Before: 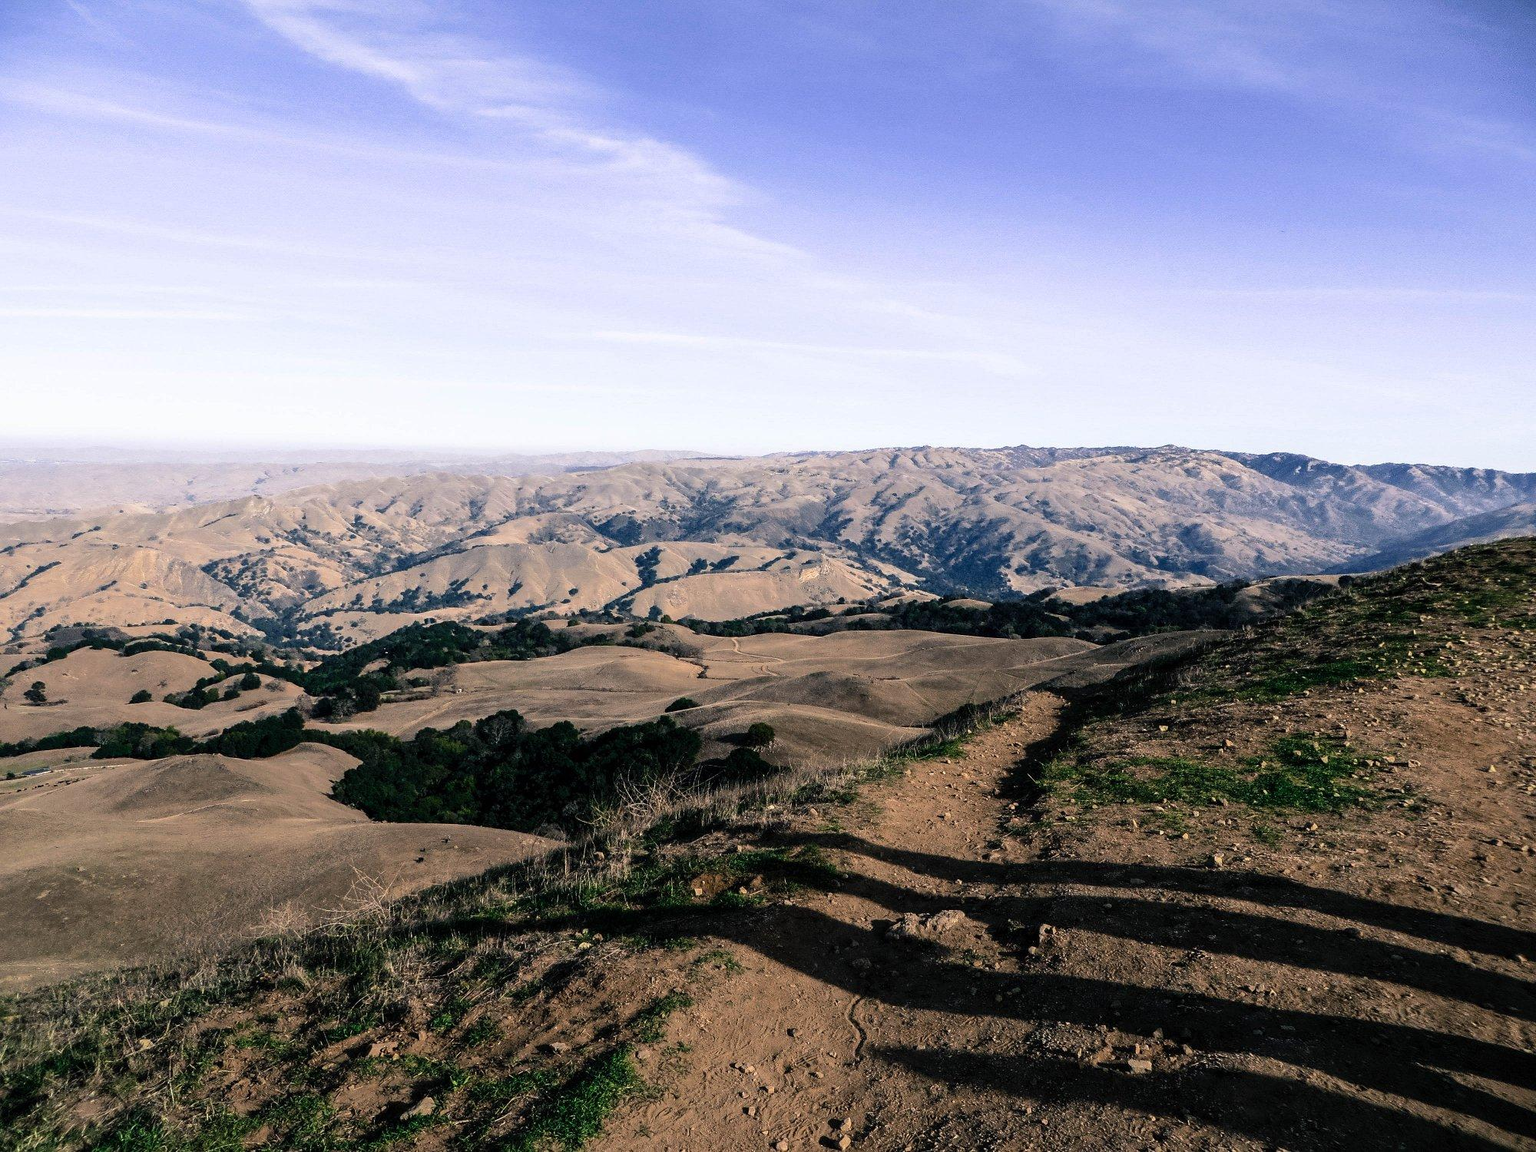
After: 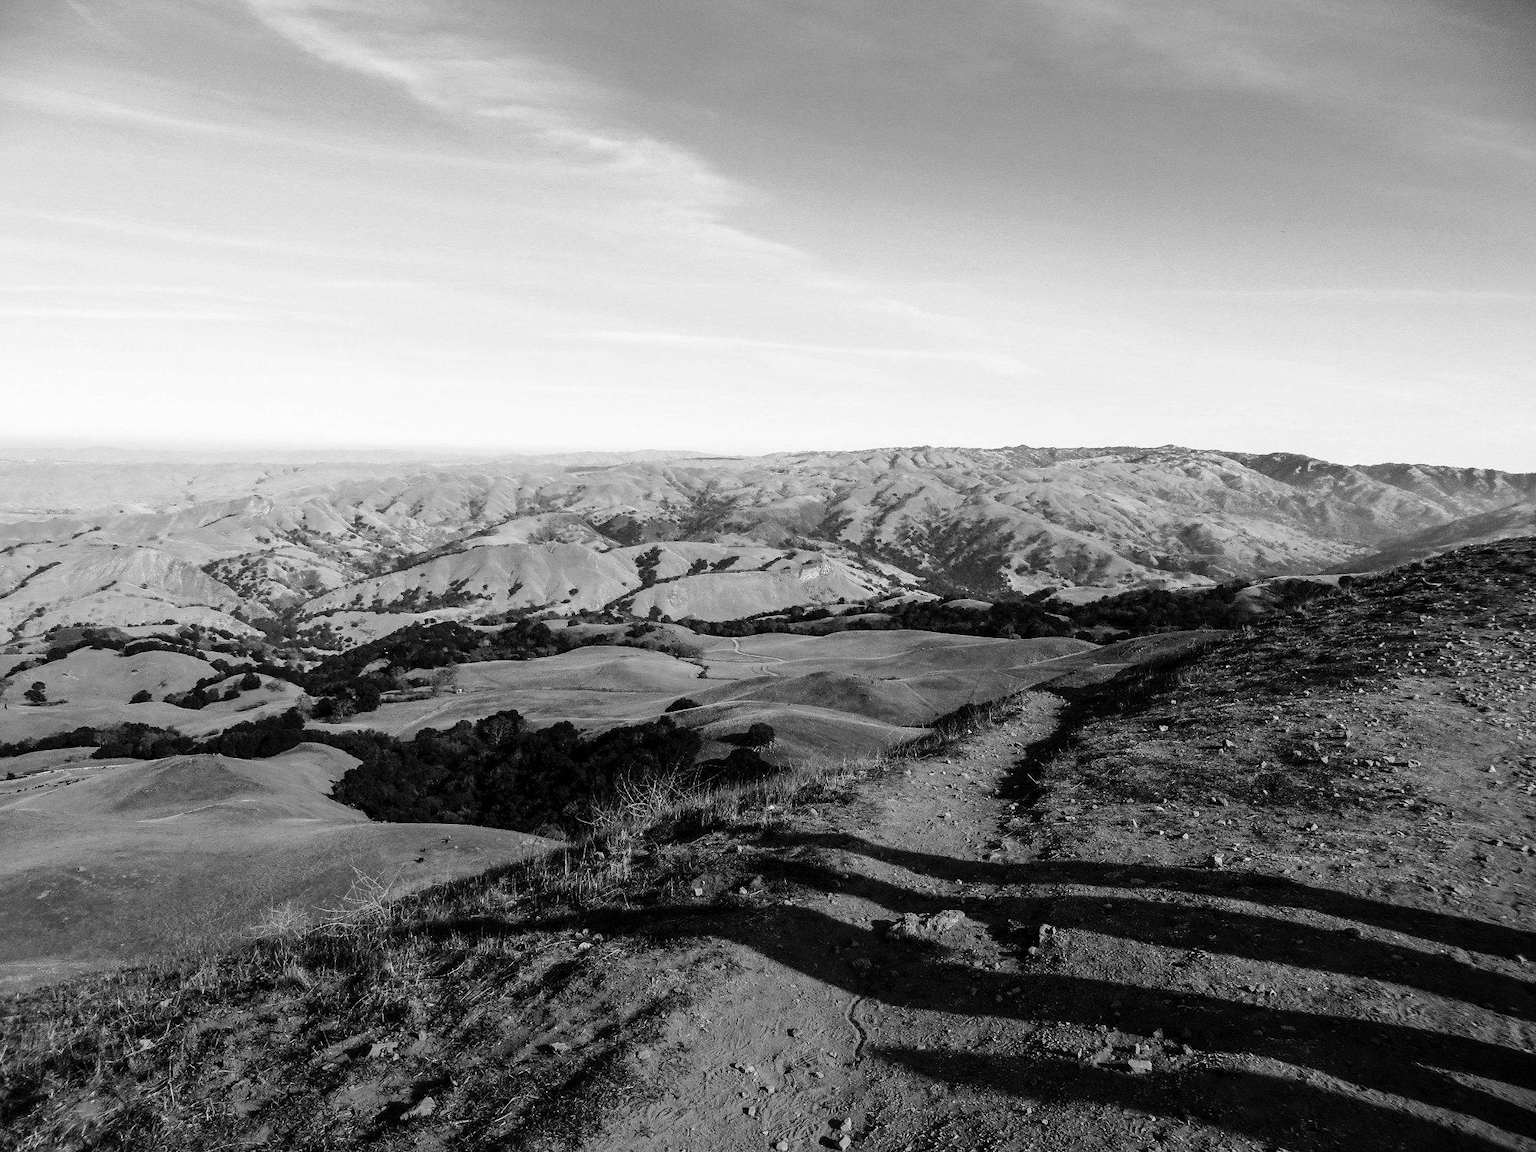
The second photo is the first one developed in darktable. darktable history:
color zones: curves: ch1 [(0, -0.014) (0.143, -0.013) (0.286, -0.013) (0.429, -0.016) (0.571, -0.019) (0.714, -0.015) (0.857, 0.002) (1, -0.014)]
color correction: saturation 1.34
